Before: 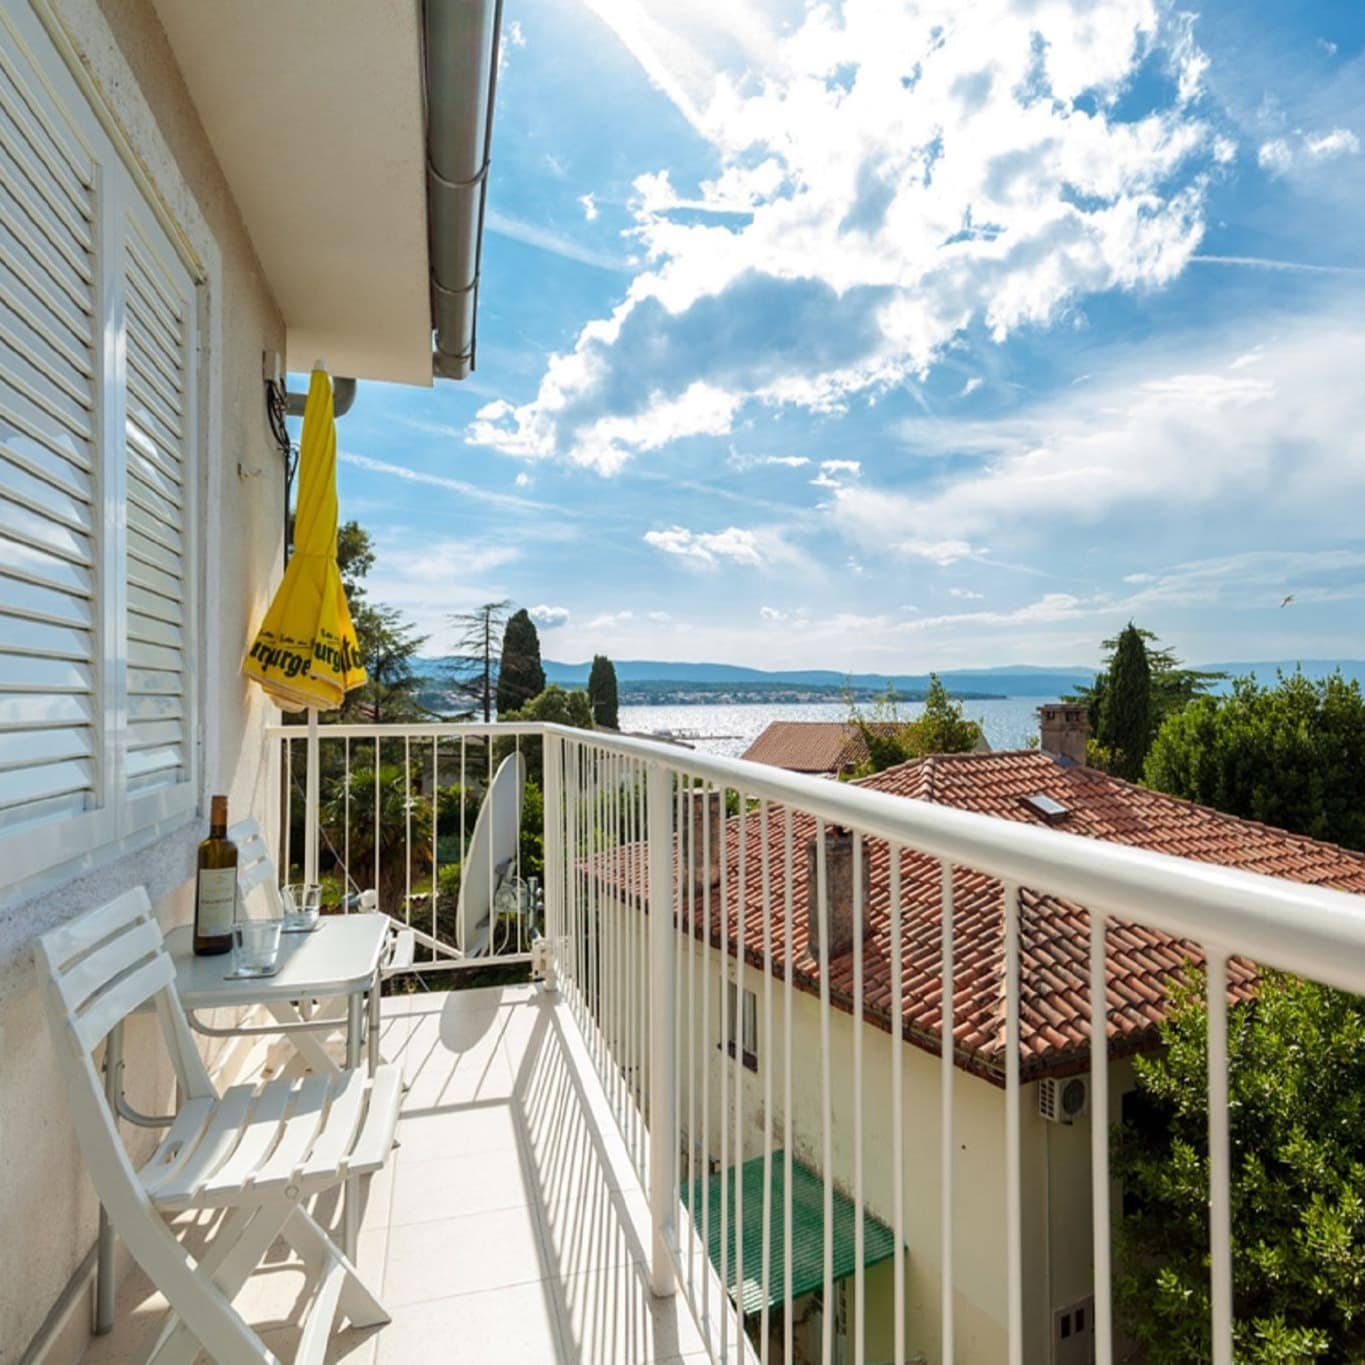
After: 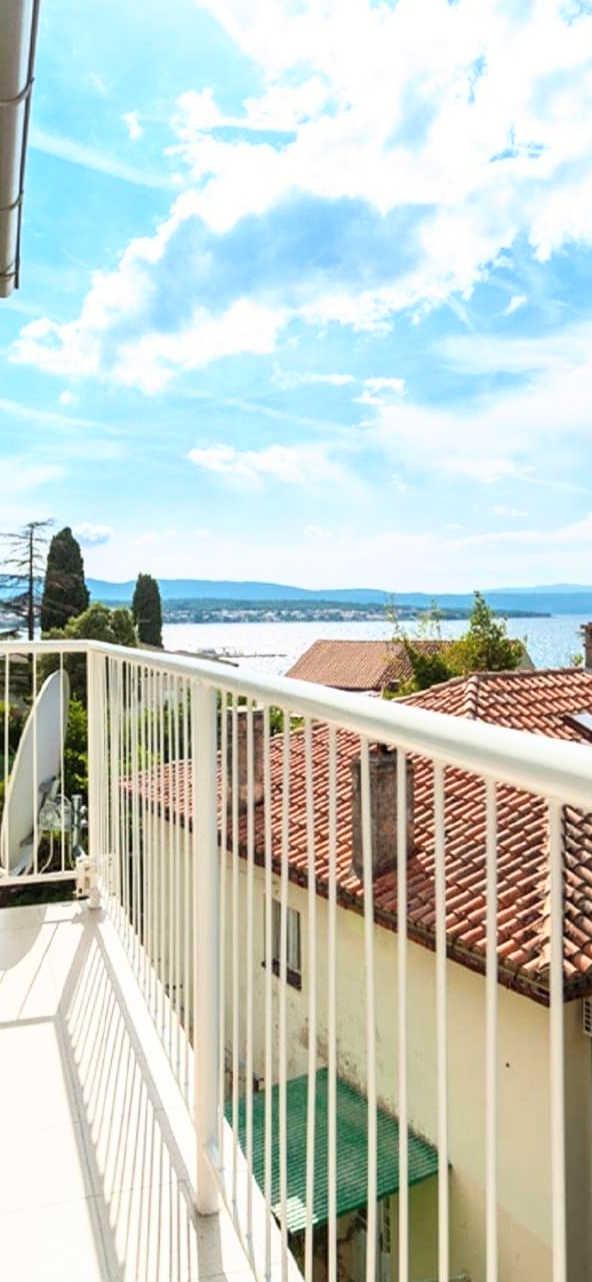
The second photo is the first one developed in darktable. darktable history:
crop: left 33.452%, top 6.025%, right 23.155%
base curve: curves: ch0 [(0, 0) (0.557, 0.834) (1, 1)]
